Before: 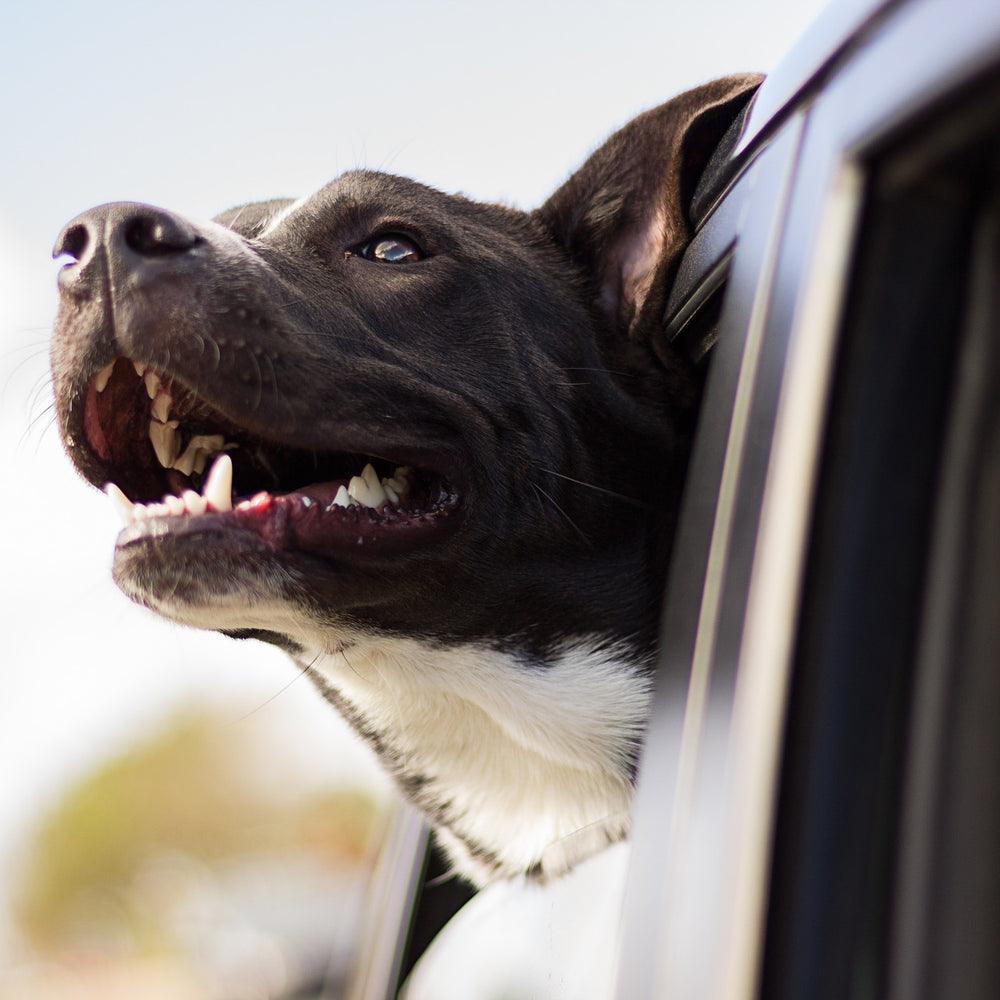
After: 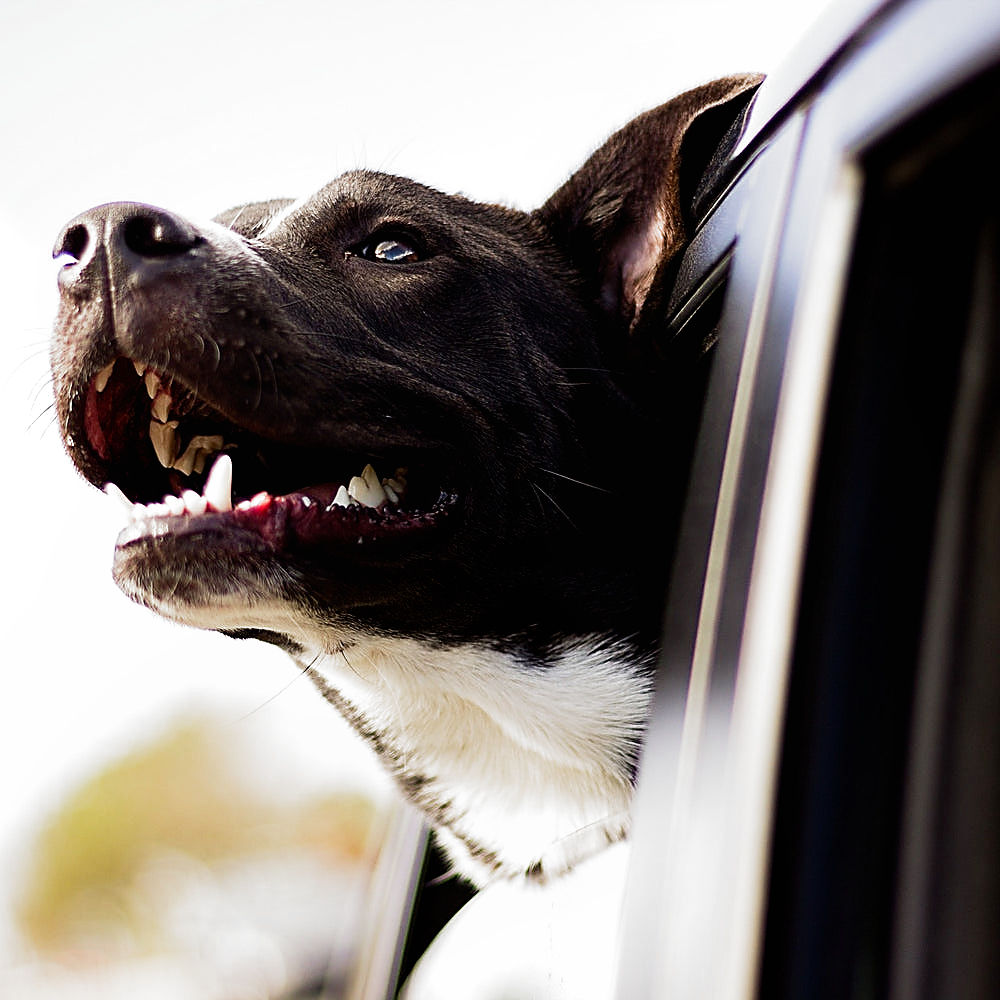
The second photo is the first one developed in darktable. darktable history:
filmic rgb: black relative exposure -8.2 EV, white relative exposure 2.2 EV, threshold 3 EV, hardness 7.11, latitude 75%, contrast 1.325, highlights saturation mix -2%, shadows ↔ highlights balance 30%, preserve chrominance no, color science v5 (2021), contrast in shadows safe, contrast in highlights safe, enable highlight reconstruction true
sharpen: radius 1.4, amount 1.25, threshold 0.7
local contrast: mode bilateral grid, contrast 100, coarseness 100, detail 91%, midtone range 0.2
